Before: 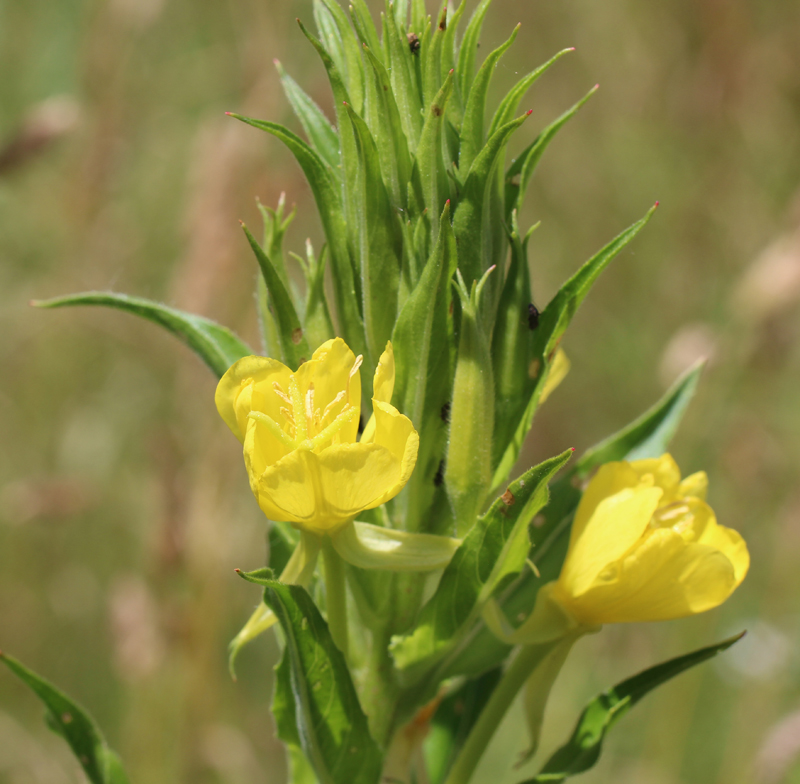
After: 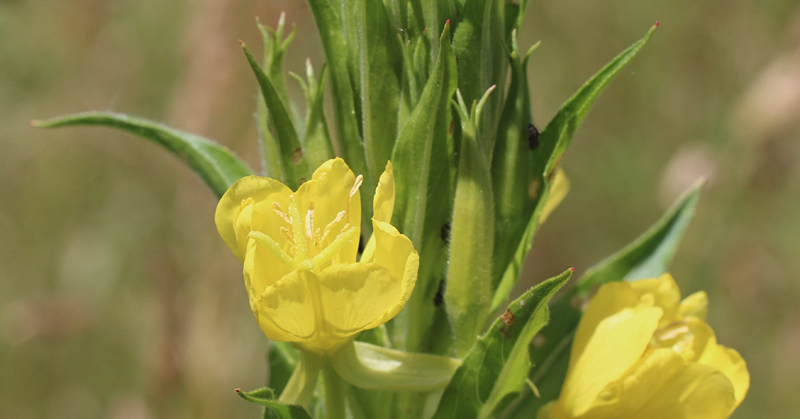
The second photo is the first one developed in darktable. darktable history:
crop and rotate: top 23.043%, bottom 23.437%
contrast brightness saturation: contrast -0.08, brightness -0.04, saturation -0.11
sharpen: amount 0.2
